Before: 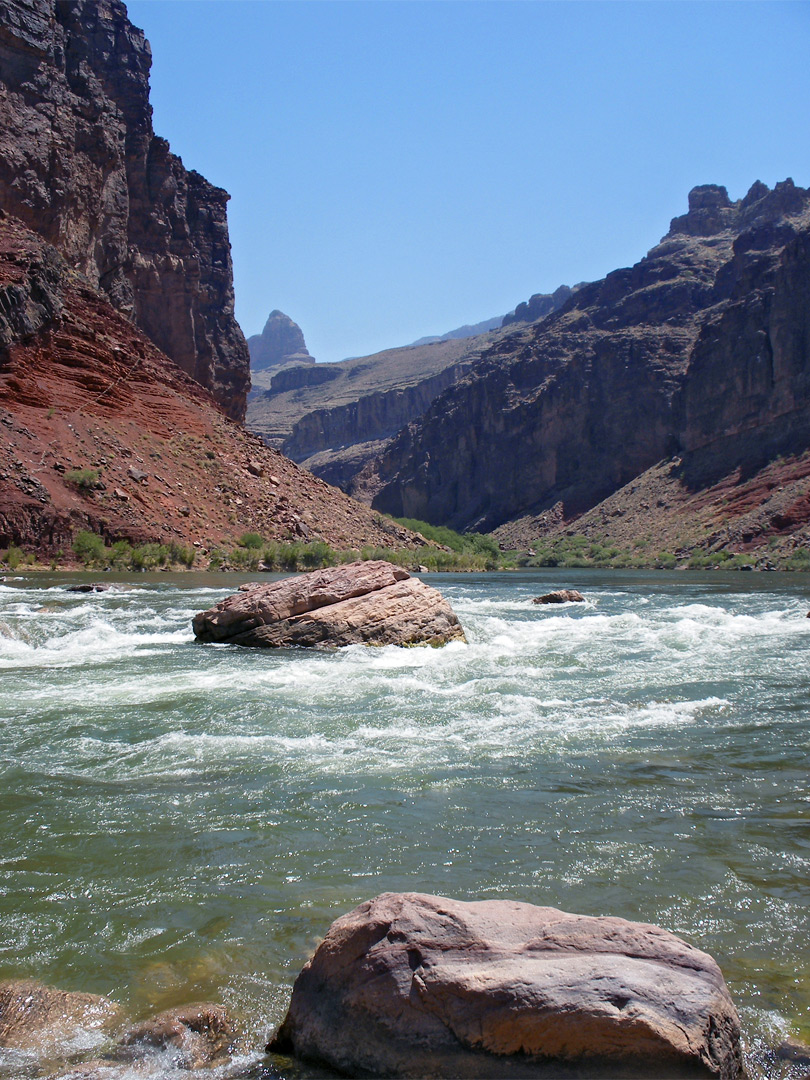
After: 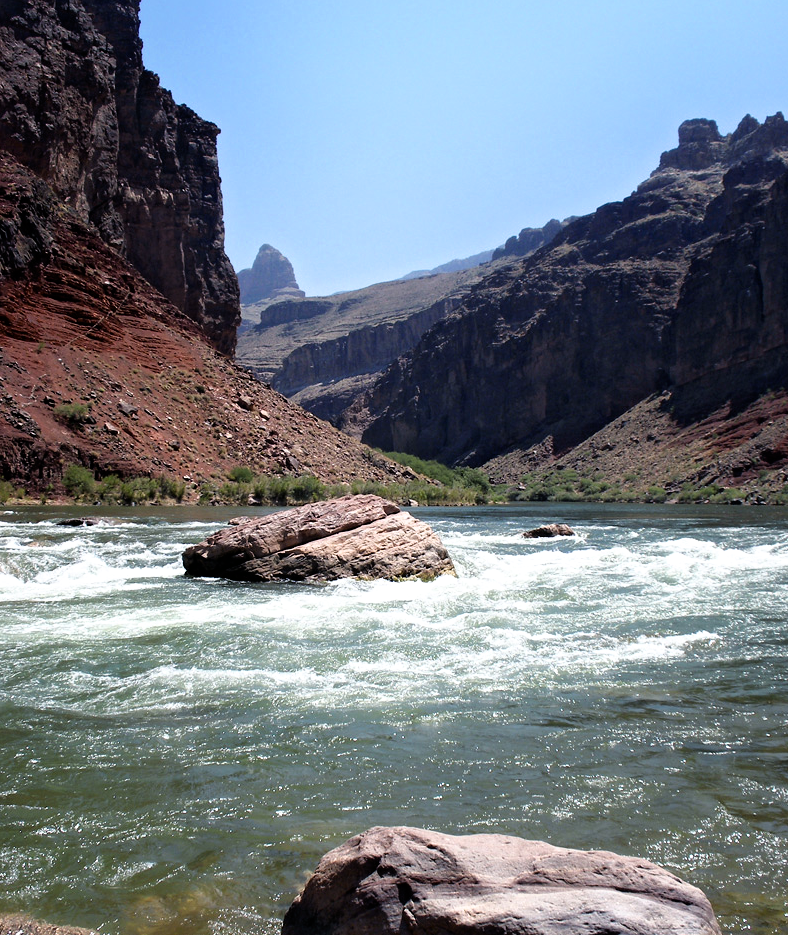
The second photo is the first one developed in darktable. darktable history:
filmic rgb: black relative exposure -8.18 EV, white relative exposure 2.2 EV, target white luminance 99.996%, hardness 7.04, latitude 74.57%, contrast 1.32, highlights saturation mix -1.92%, shadows ↔ highlights balance 30.36%
crop: left 1.262%, top 6.189%, right 1.372%, bottom 7.177%
shadows and highlights: shadows -41.13, highlights 63.5, soften with gaussian
